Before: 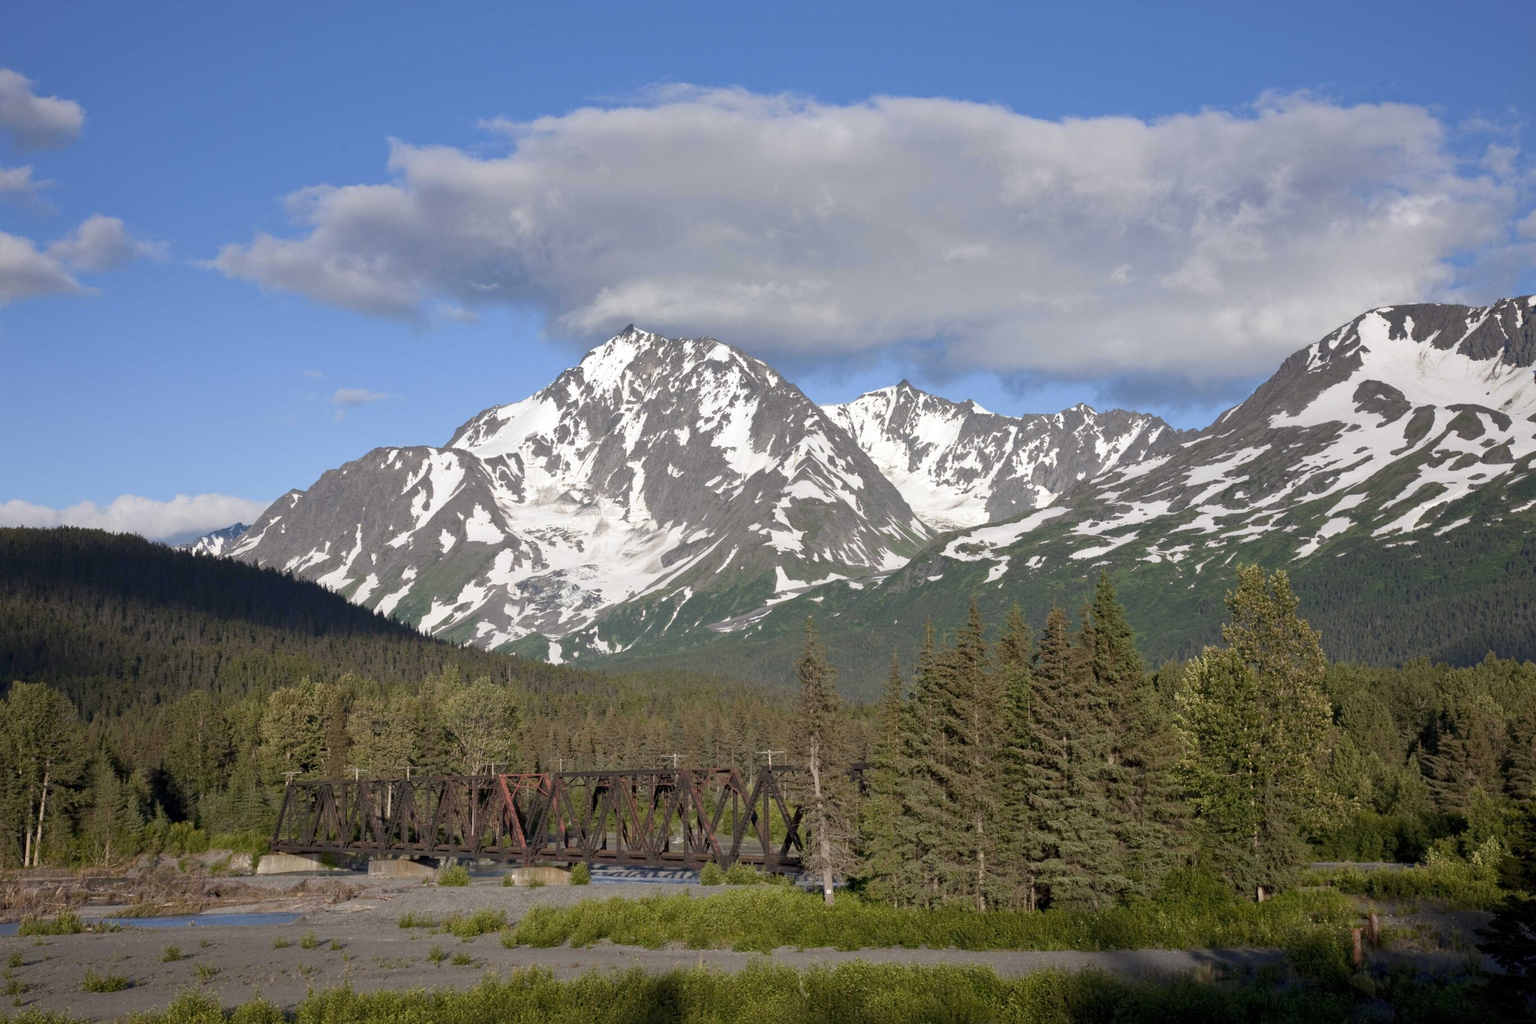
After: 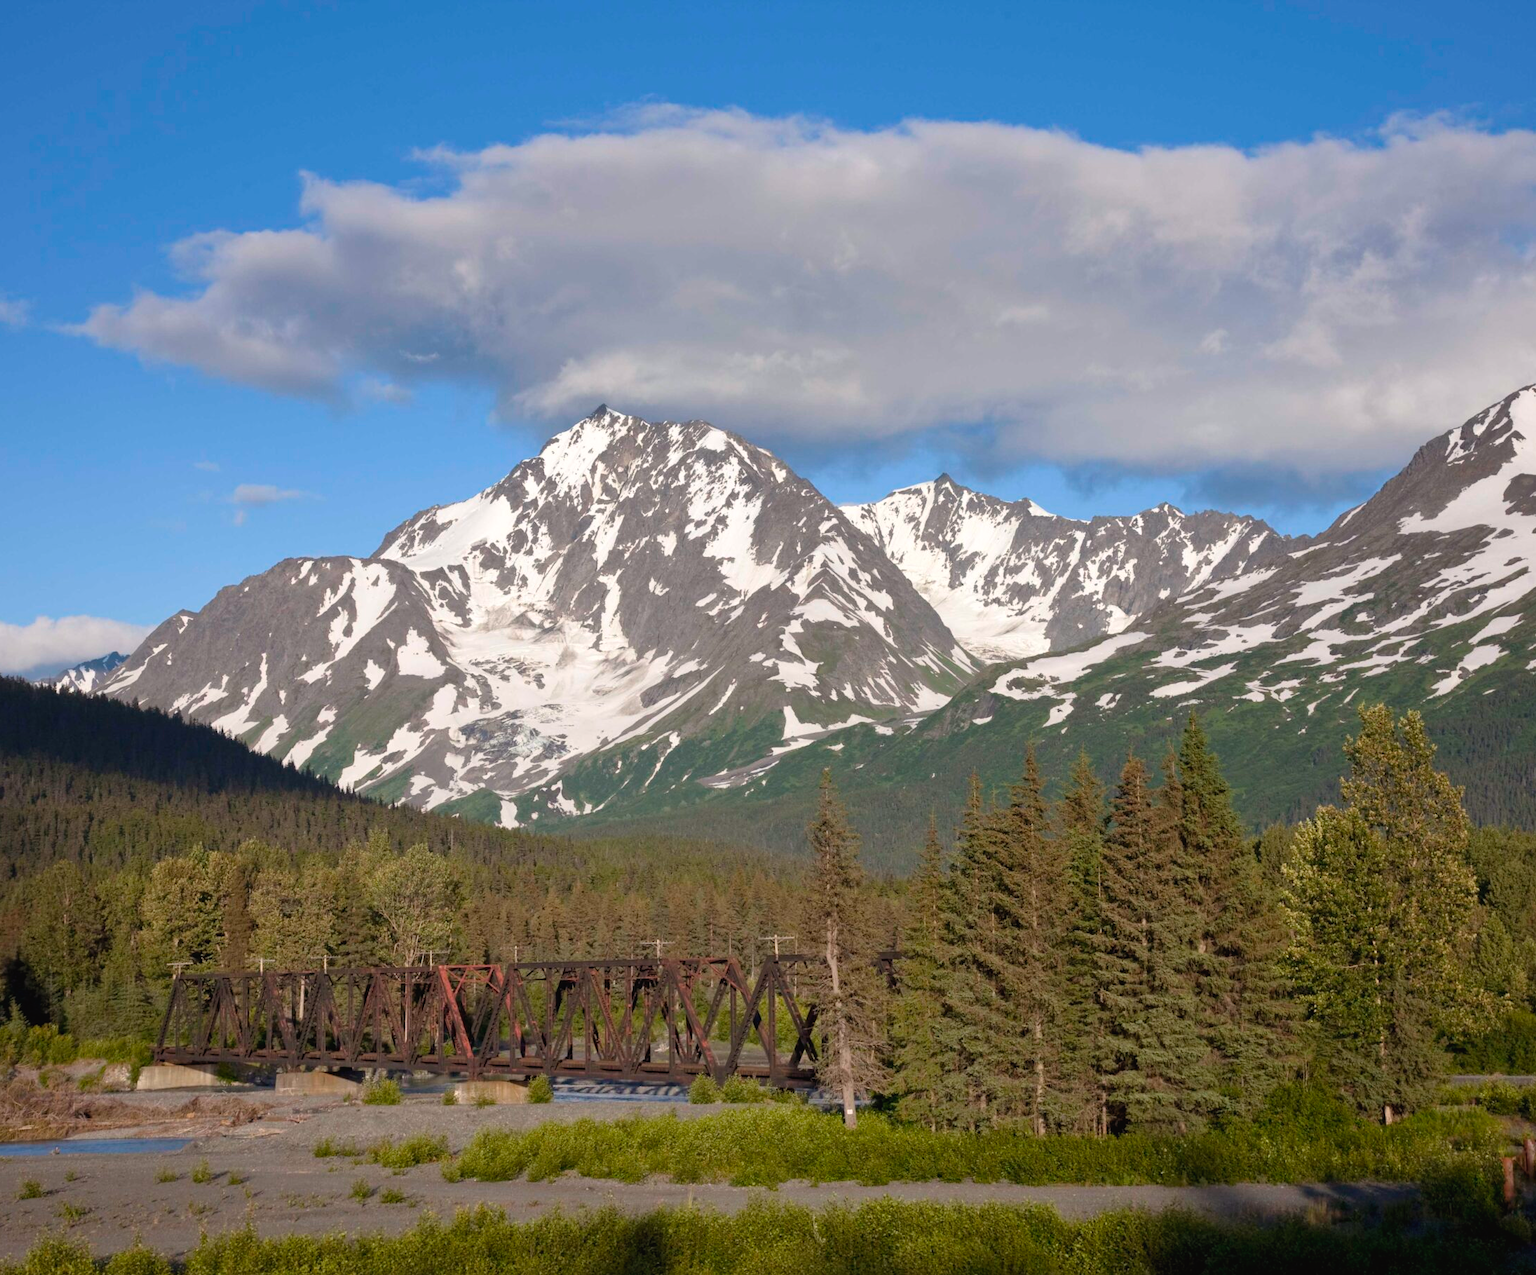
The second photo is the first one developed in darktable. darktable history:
crop and rotate: left 9.597%, right 10.195%
color balance rgb: shadows lift › chroma 2%, shadows lift › hue 50°, power › hue 60°, highlights gain › chroma 1%, highlights gain › hue 60°, global offset › luminance 0.25%, global vibrance 30%
